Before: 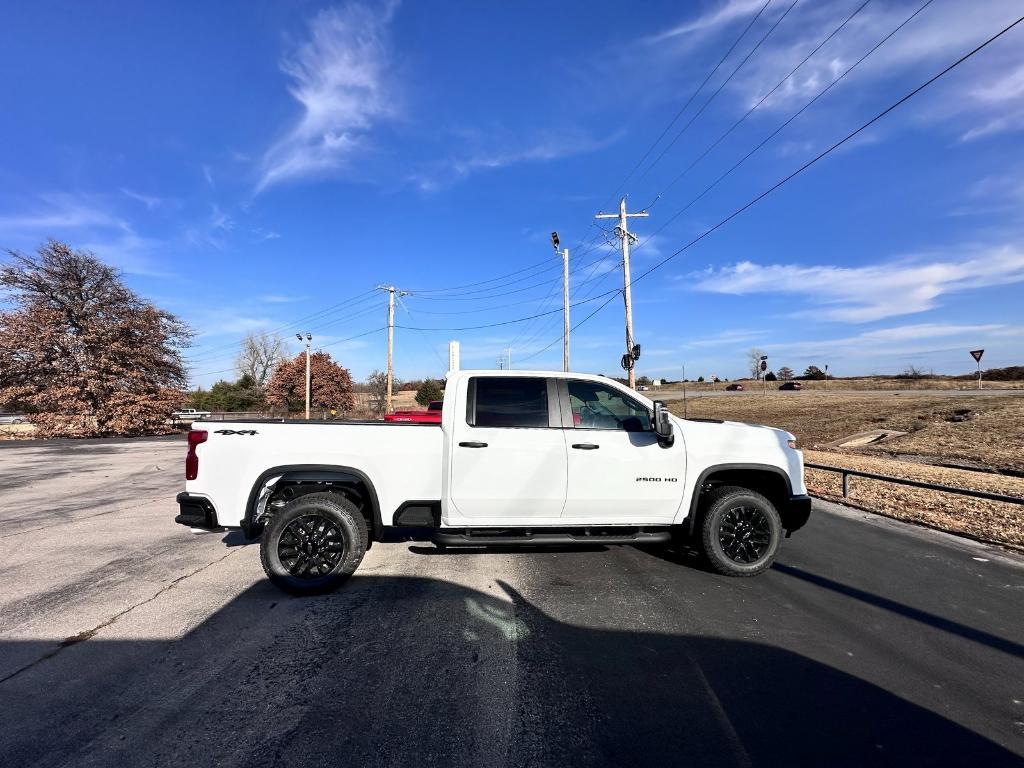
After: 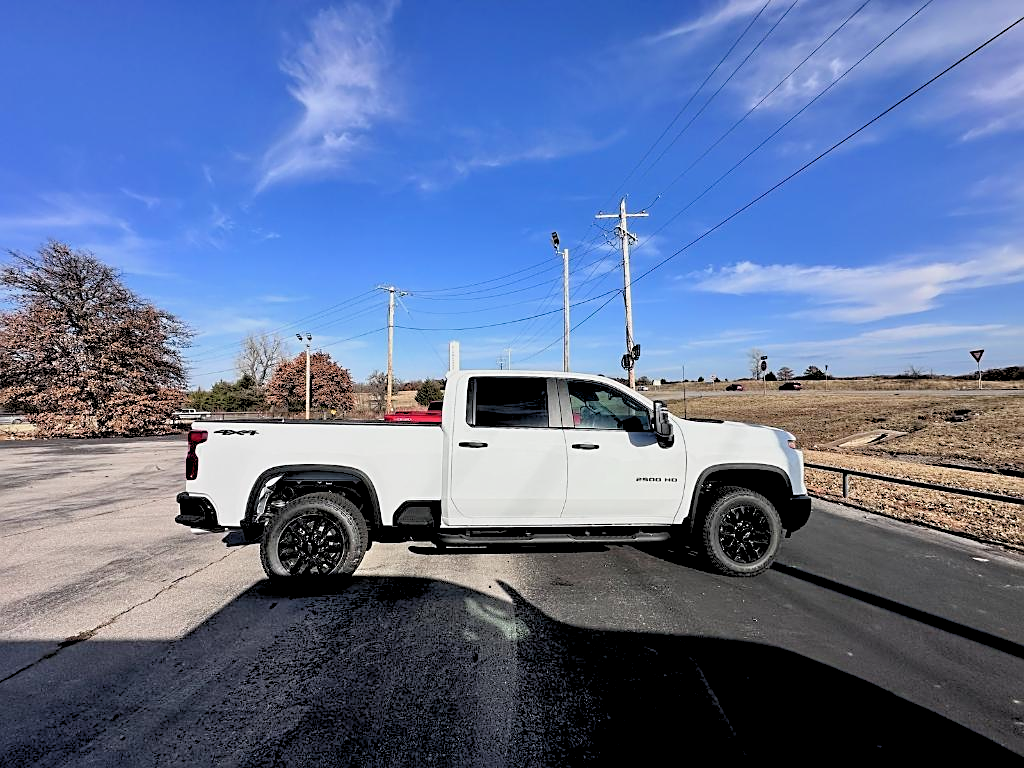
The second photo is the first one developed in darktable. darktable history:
sharpen: on, module defaults
rgb levels: preserve colors sum RGB, levels [[0.038, 0.433, 0.934], [0, 0.5, 1], [0, 0.5, 1]]
